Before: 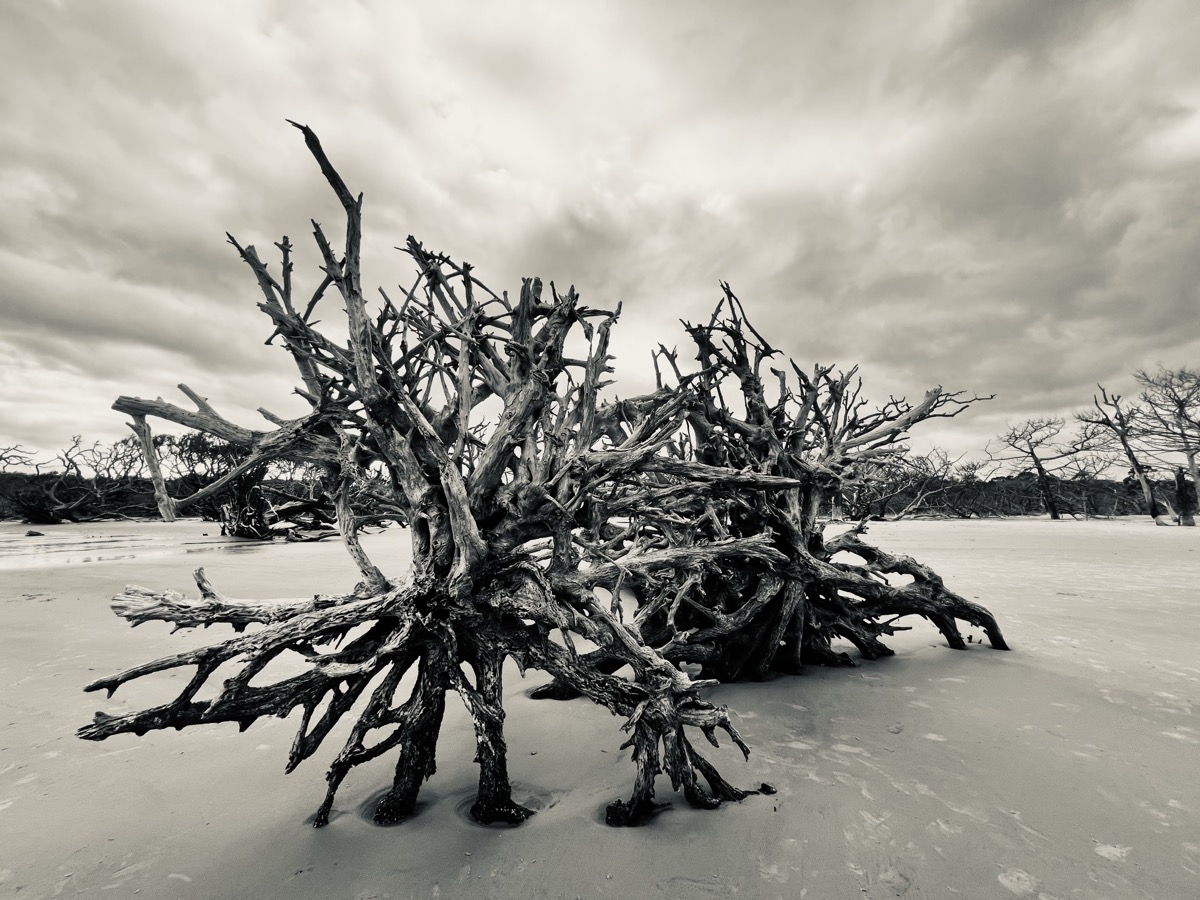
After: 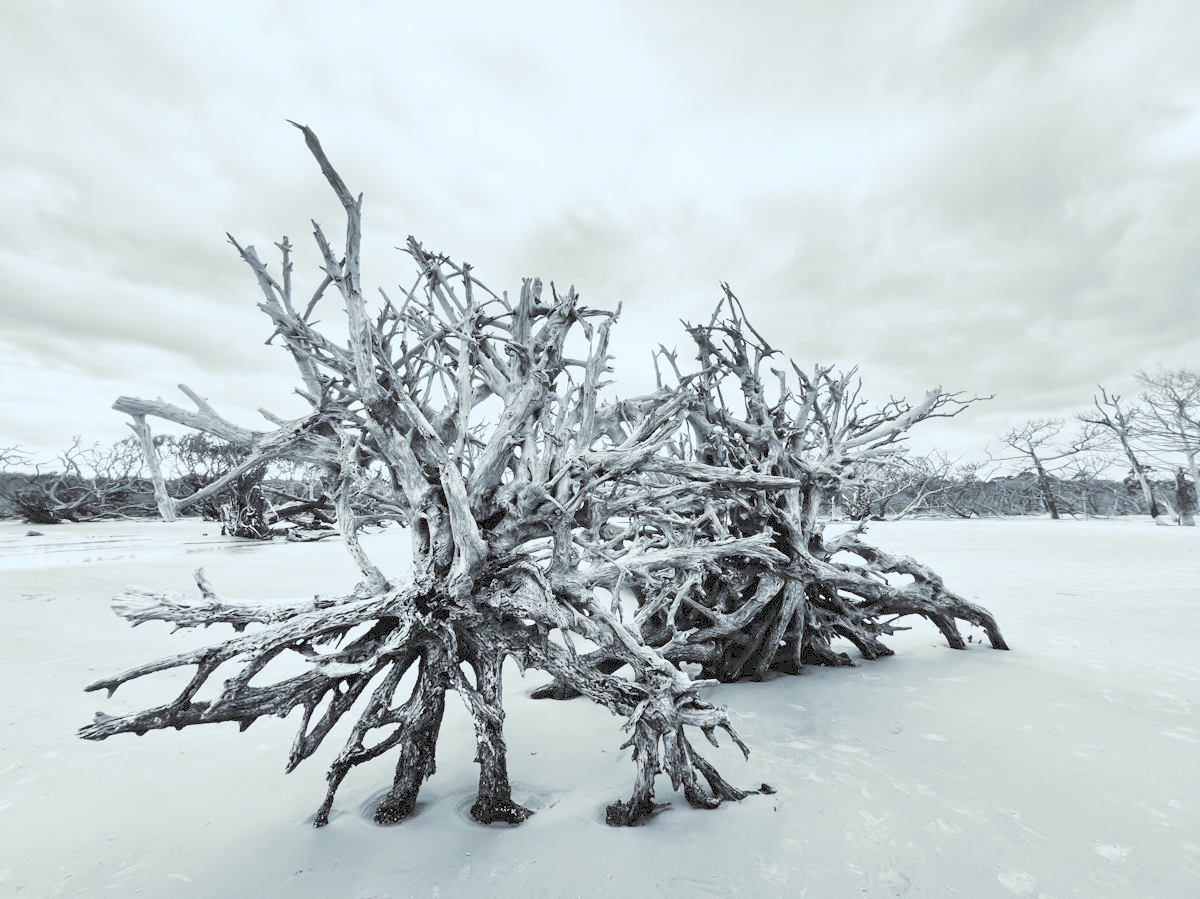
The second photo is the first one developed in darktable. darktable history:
color calibration: output R [0.994, 0.059, -0.119, 0], output G [-0.036, 1.09, -0.119, 0], output B [0.078, -0.108, 0.961, 0], x 0.37, y 0.382, temperature 4317.98 K
contrast brightness saturation: brightness 0.98
crop: bottom 0.058%
